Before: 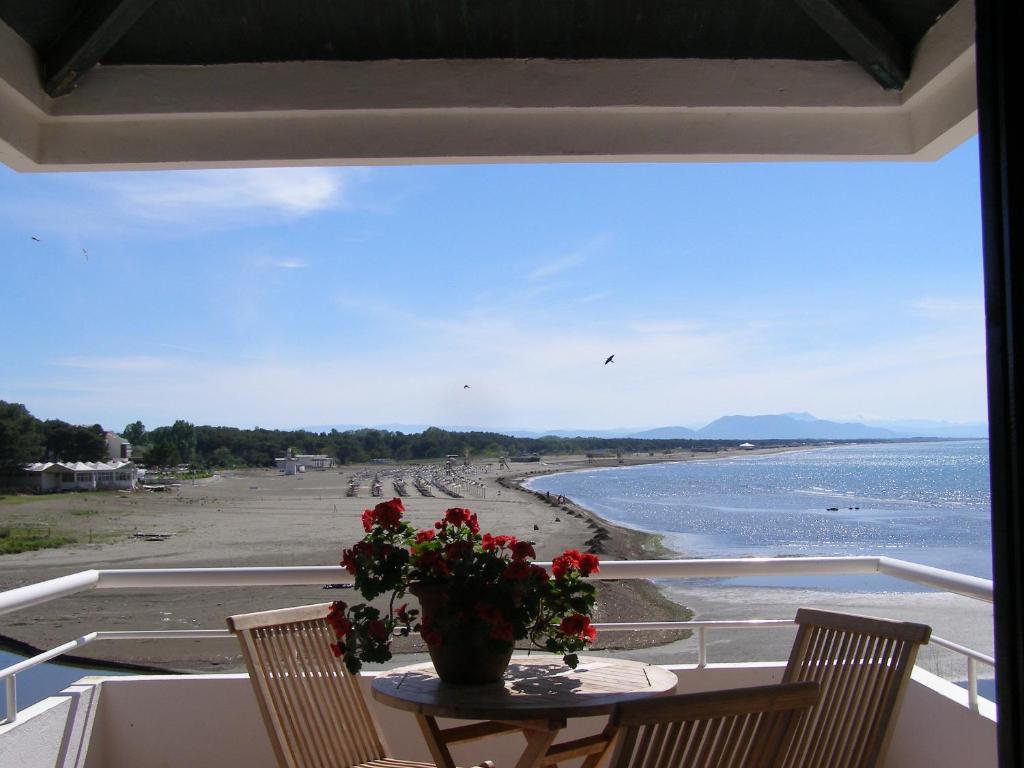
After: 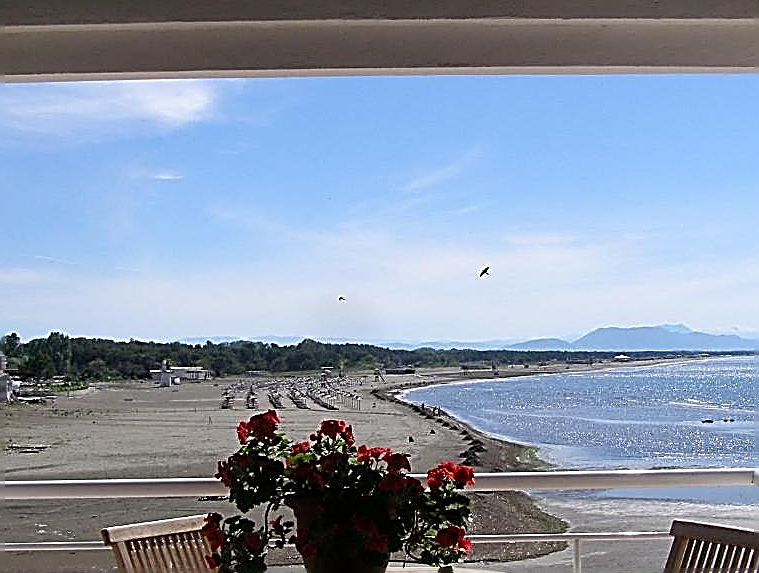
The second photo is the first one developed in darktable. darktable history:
local contrast: highlights 105%, shadows 99%, detail 120%, midtone range 0.2
sharpen: amount 1.986
crop and rotate: left 12.234%, top 11.482%, right 13.619%, bottom 13.805%
